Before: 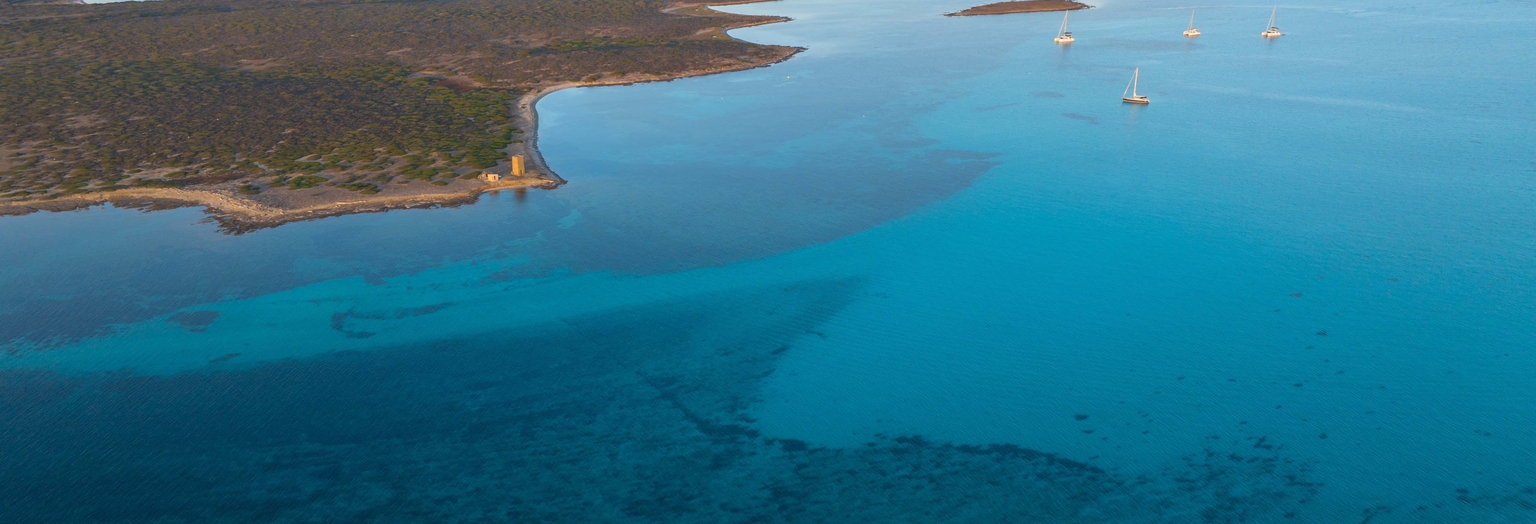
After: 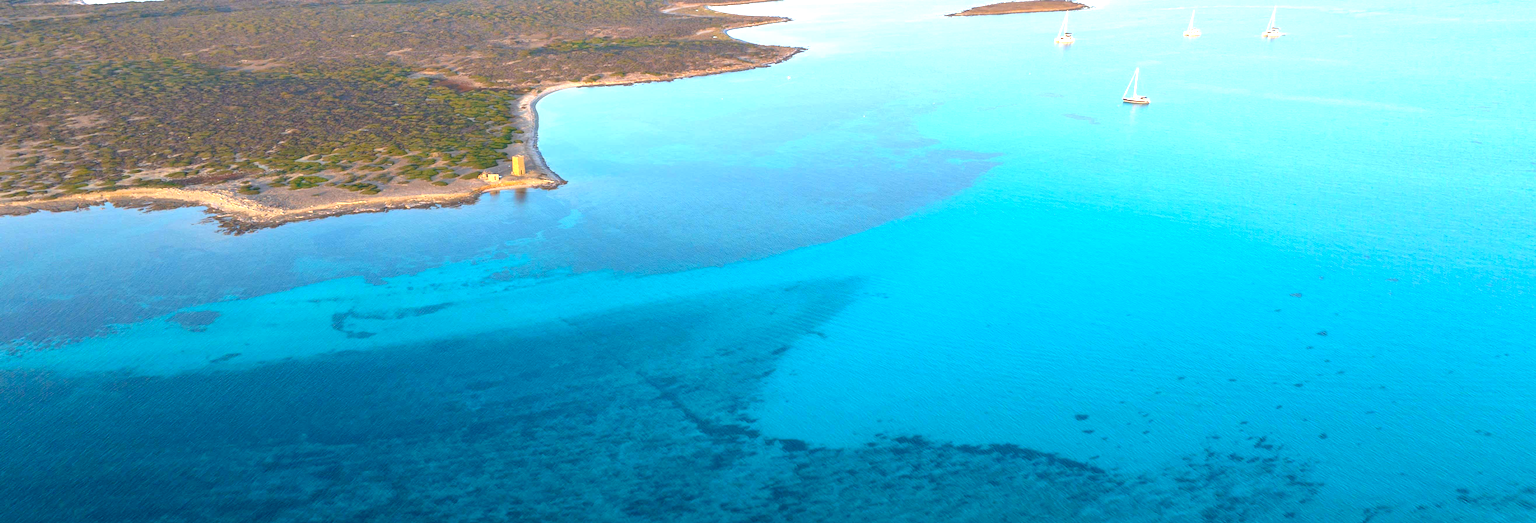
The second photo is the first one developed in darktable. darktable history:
exposure: black level correction 0.009, exposure 1.434 EV, compensate exposure bias true, compensate highlight preservation false
